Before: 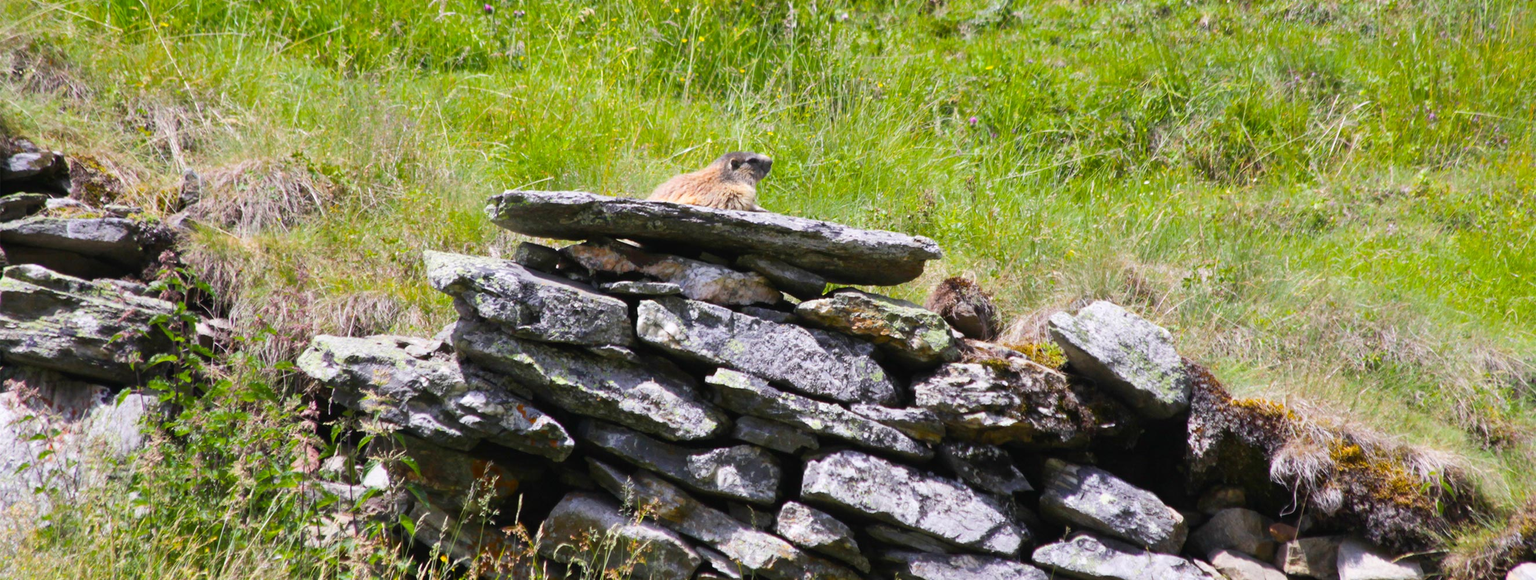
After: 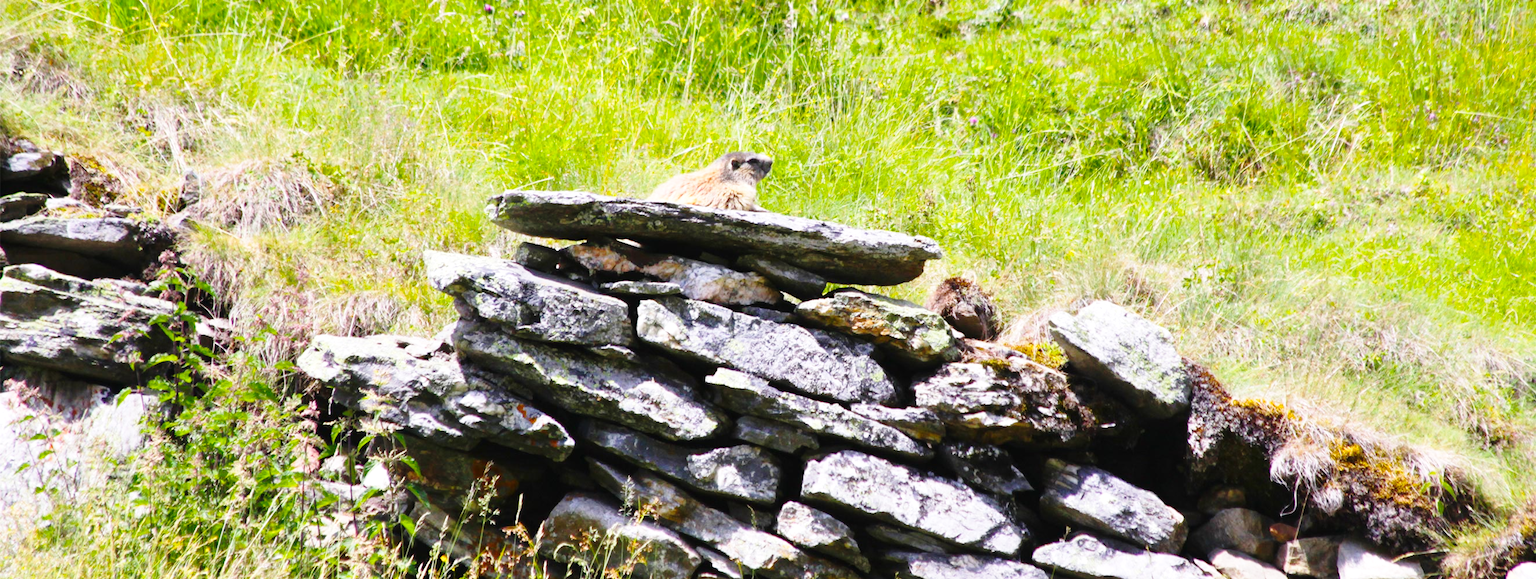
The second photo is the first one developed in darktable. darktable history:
base curve: curves: ch0 [(0, 0) (0.028, 0.03) (0.121, 0.232) (0.46, 0.748) (0.859, 0.968) (1, 1)], preserve colors none
levels: levels [0, 0.492, 0.984]
